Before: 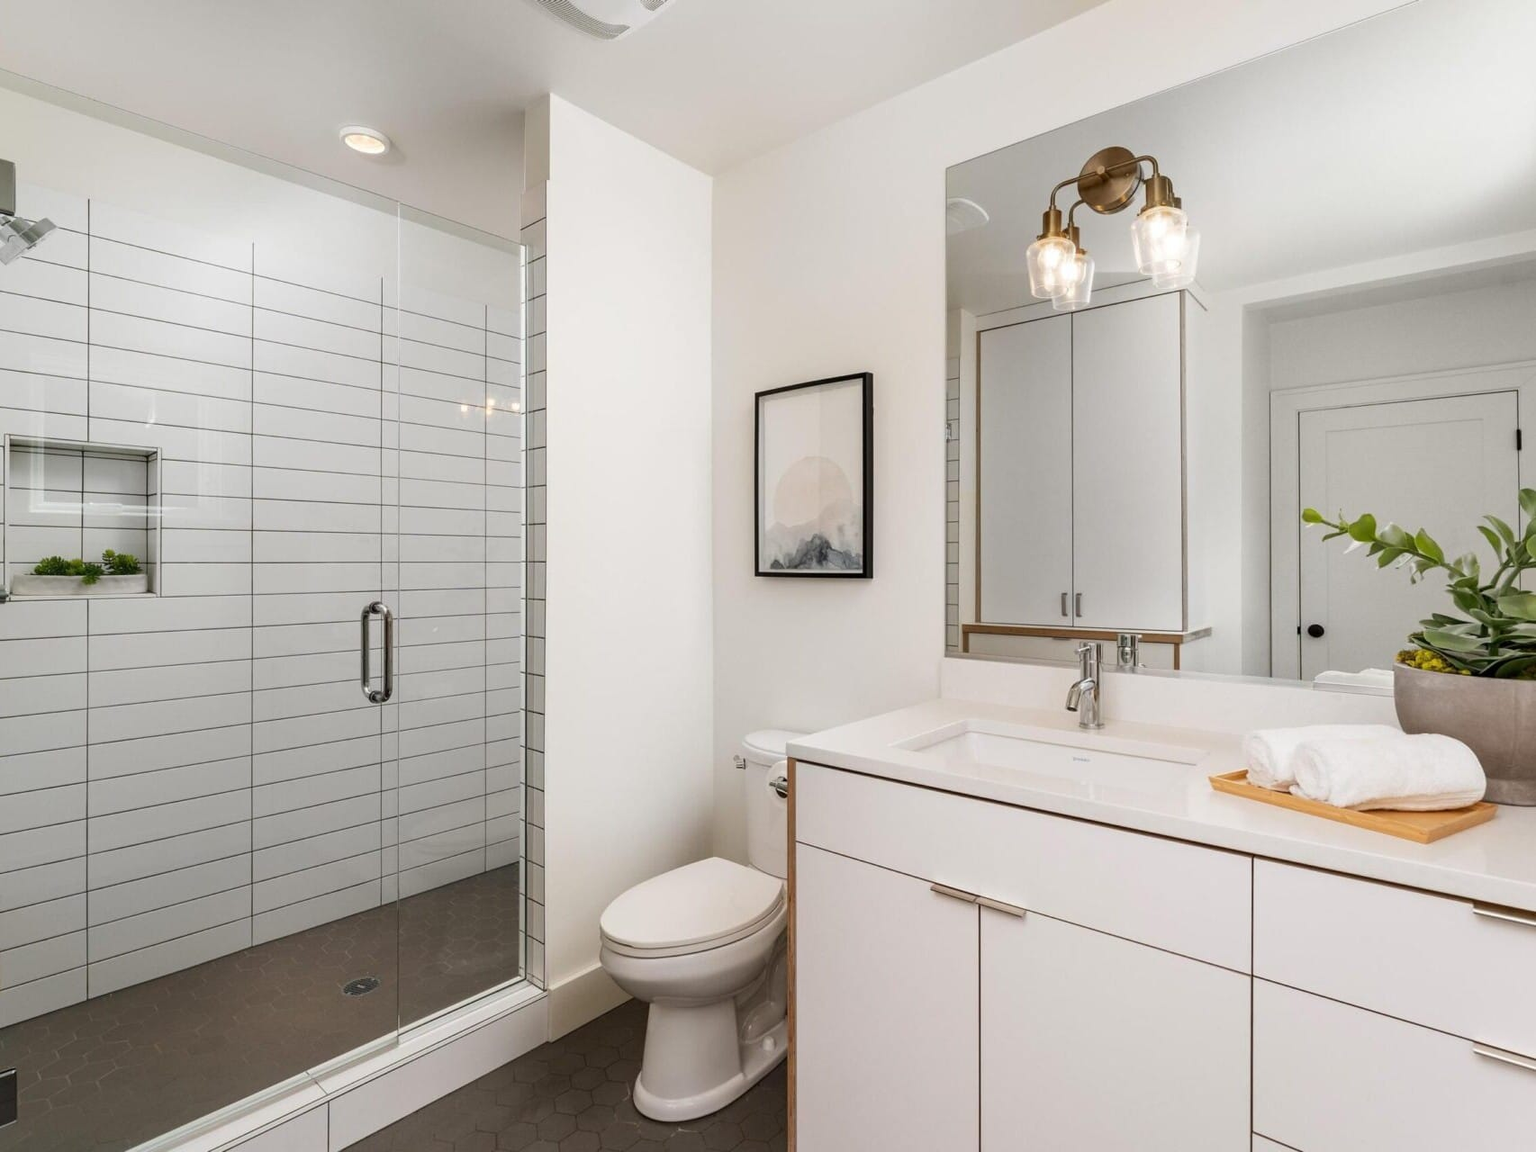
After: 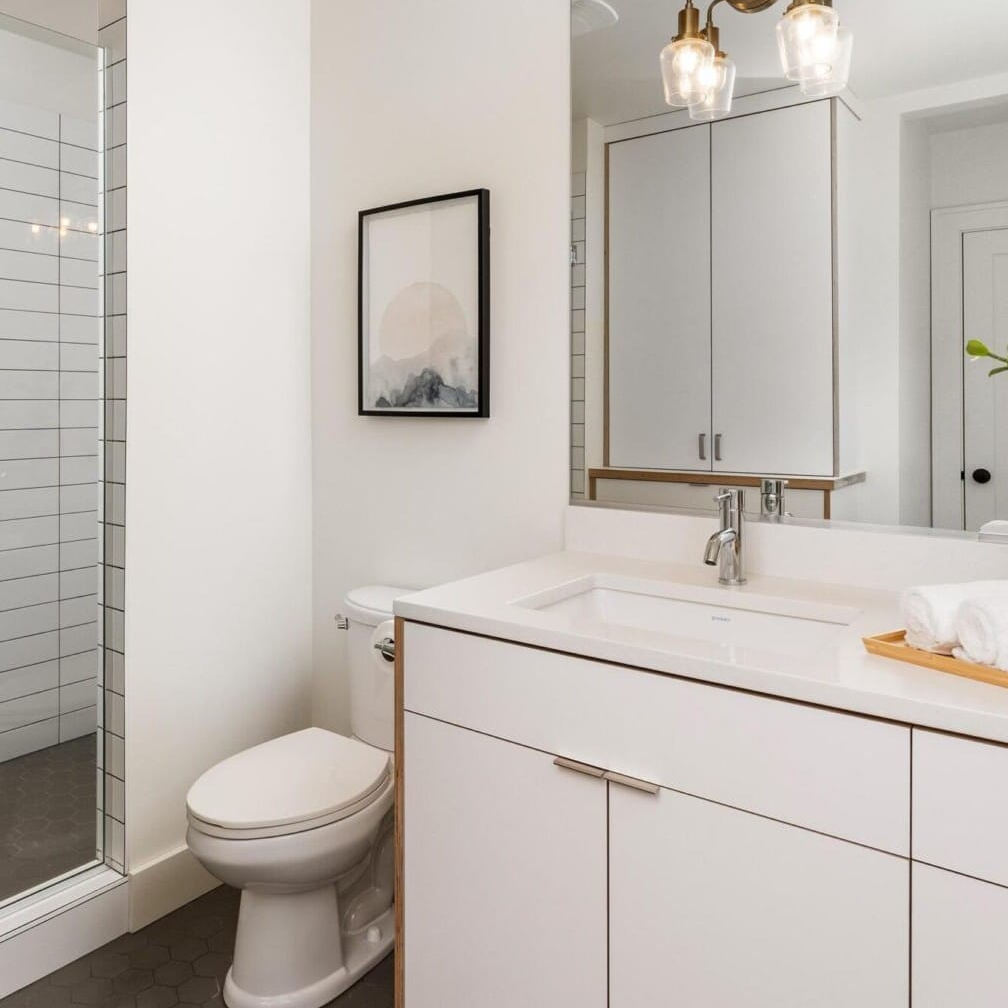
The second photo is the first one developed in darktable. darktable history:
crop and rotate: left 28.204%, top 17.586%, right 12.661%, bottom 3.599%
